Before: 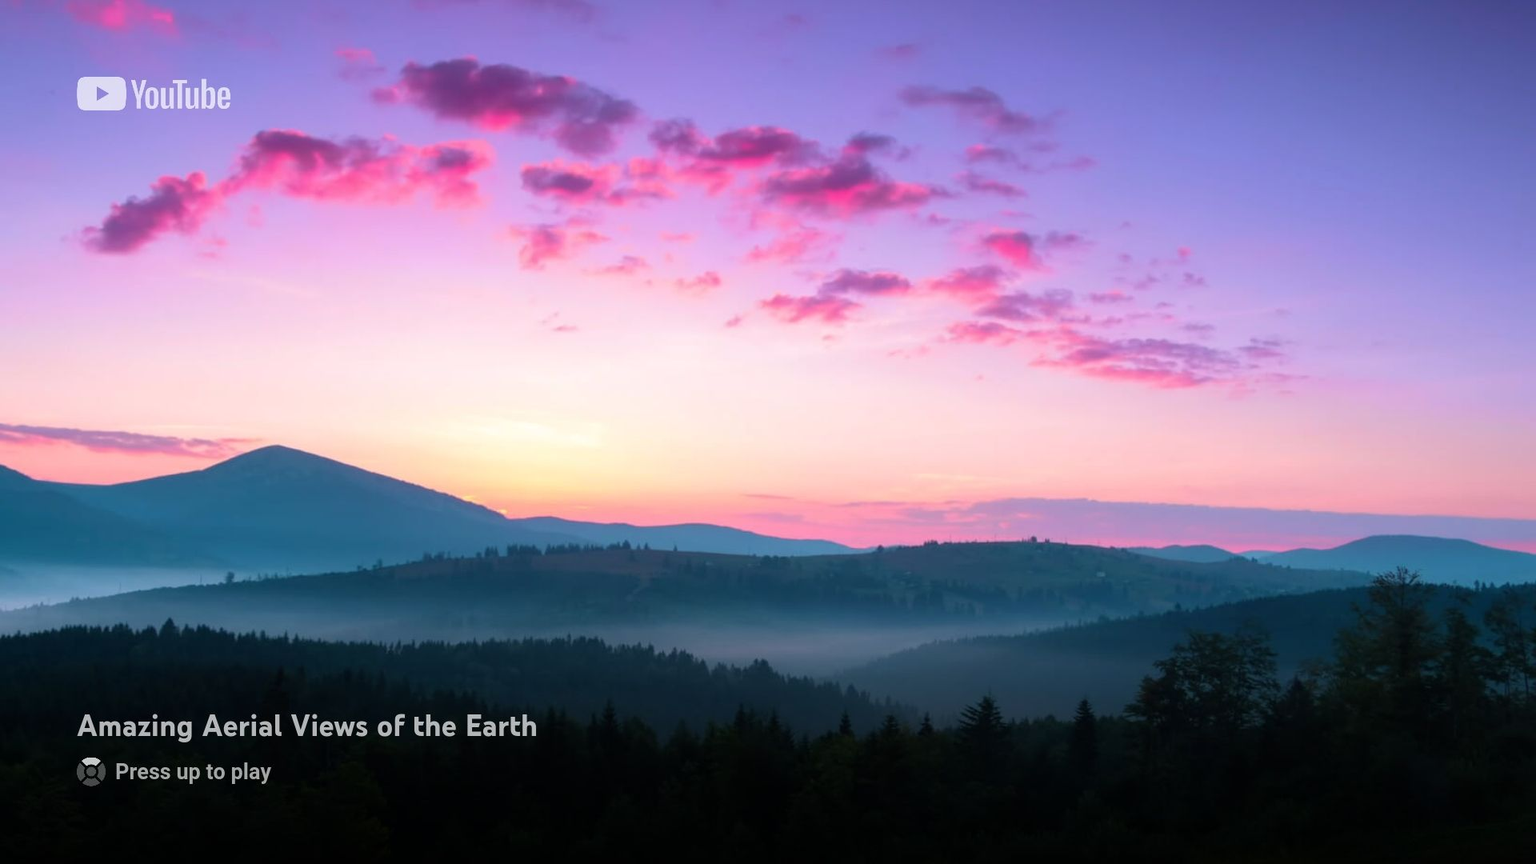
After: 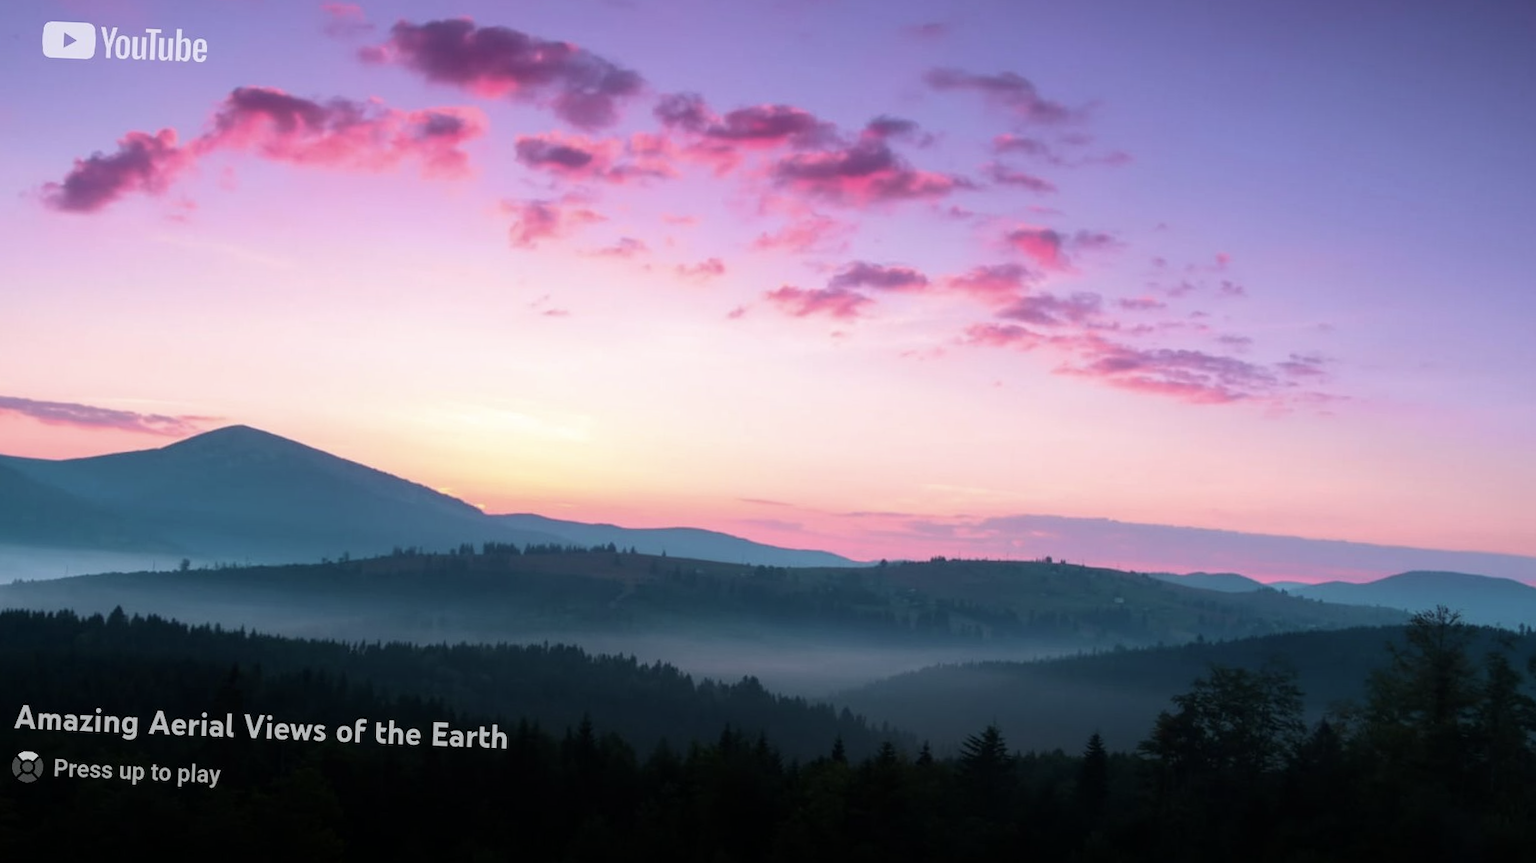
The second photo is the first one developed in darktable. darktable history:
crop and rotate: angle -2.38°
contrast brightness saturation: contrast 0.06, brightness -0.01, saturation -0.23
